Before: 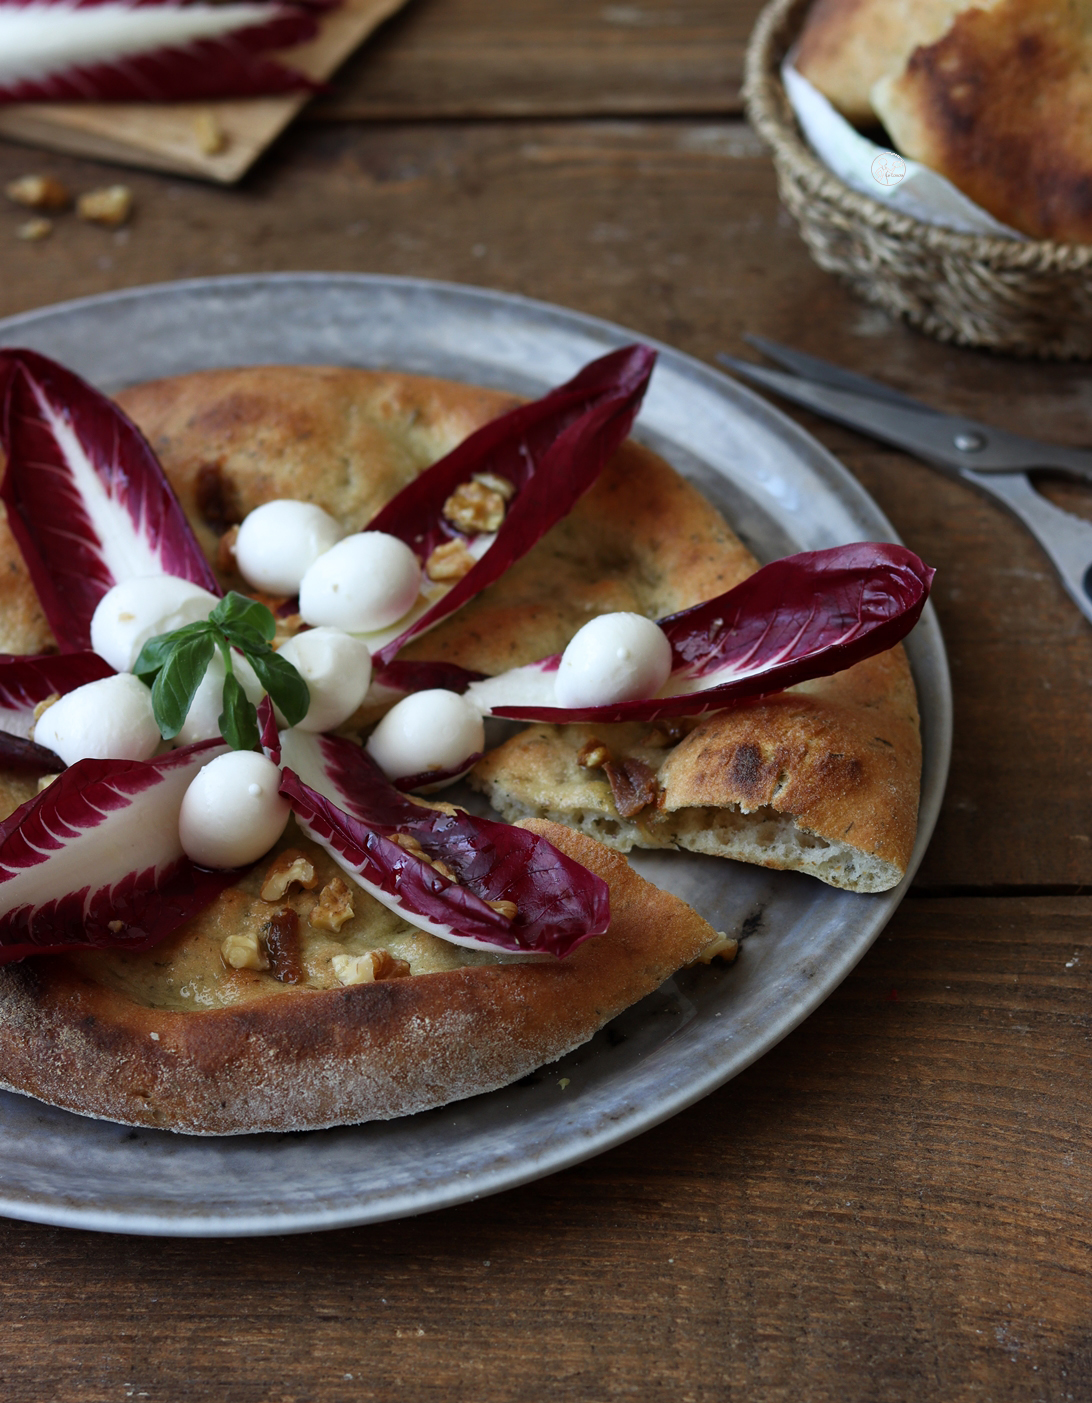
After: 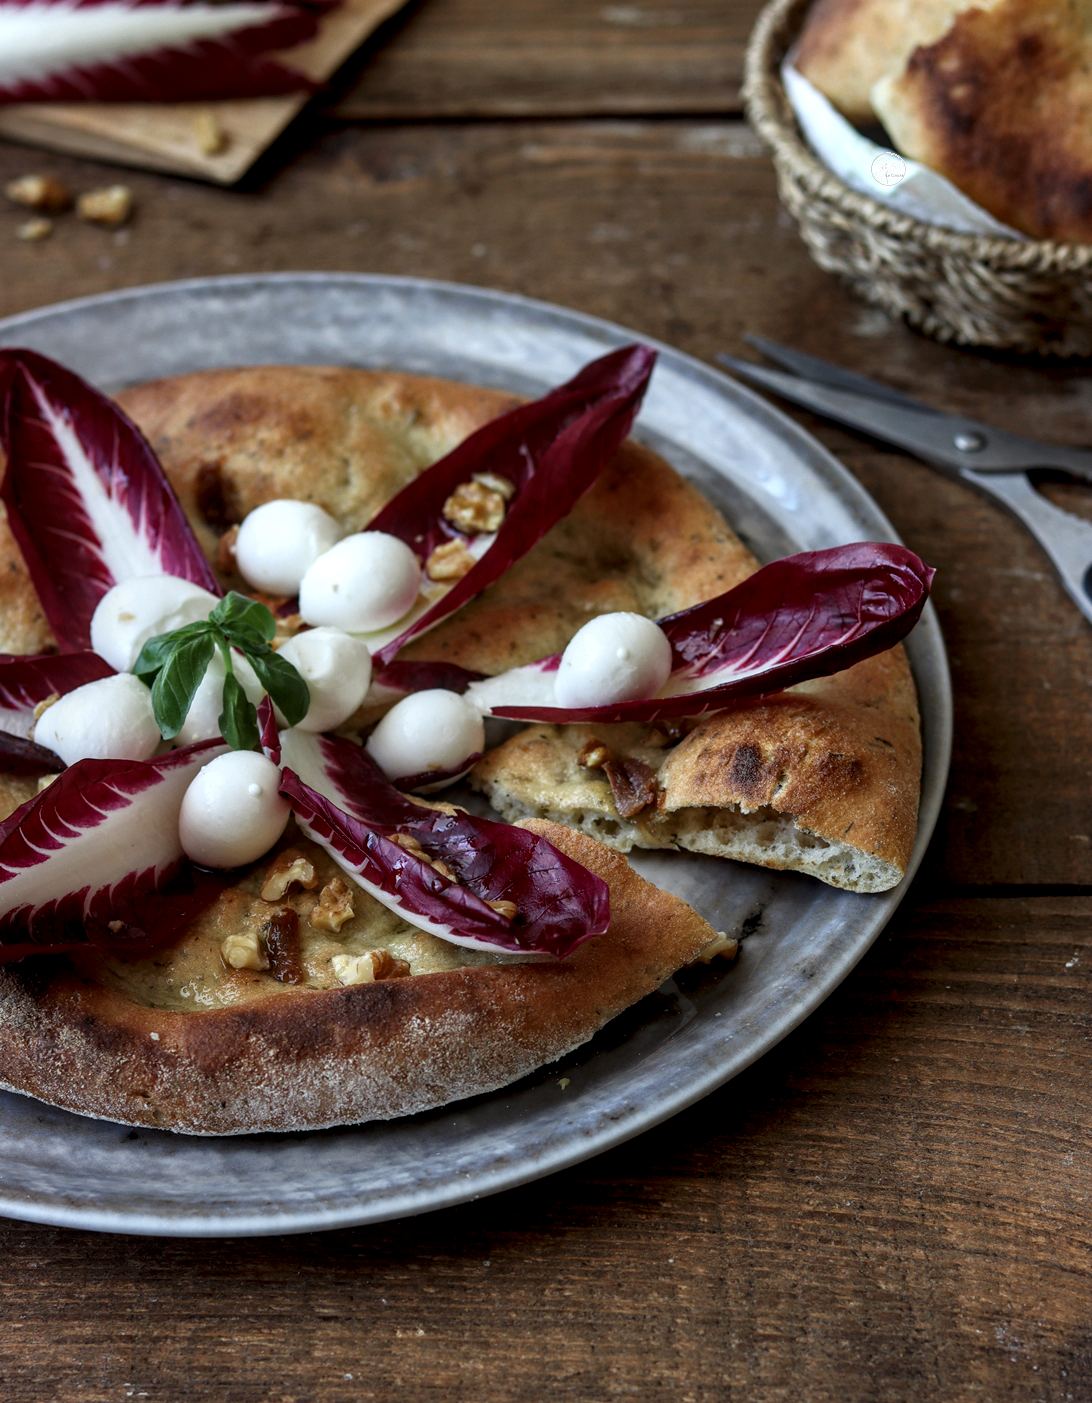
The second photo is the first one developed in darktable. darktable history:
local contrast: highlights 21%, detail 150%
